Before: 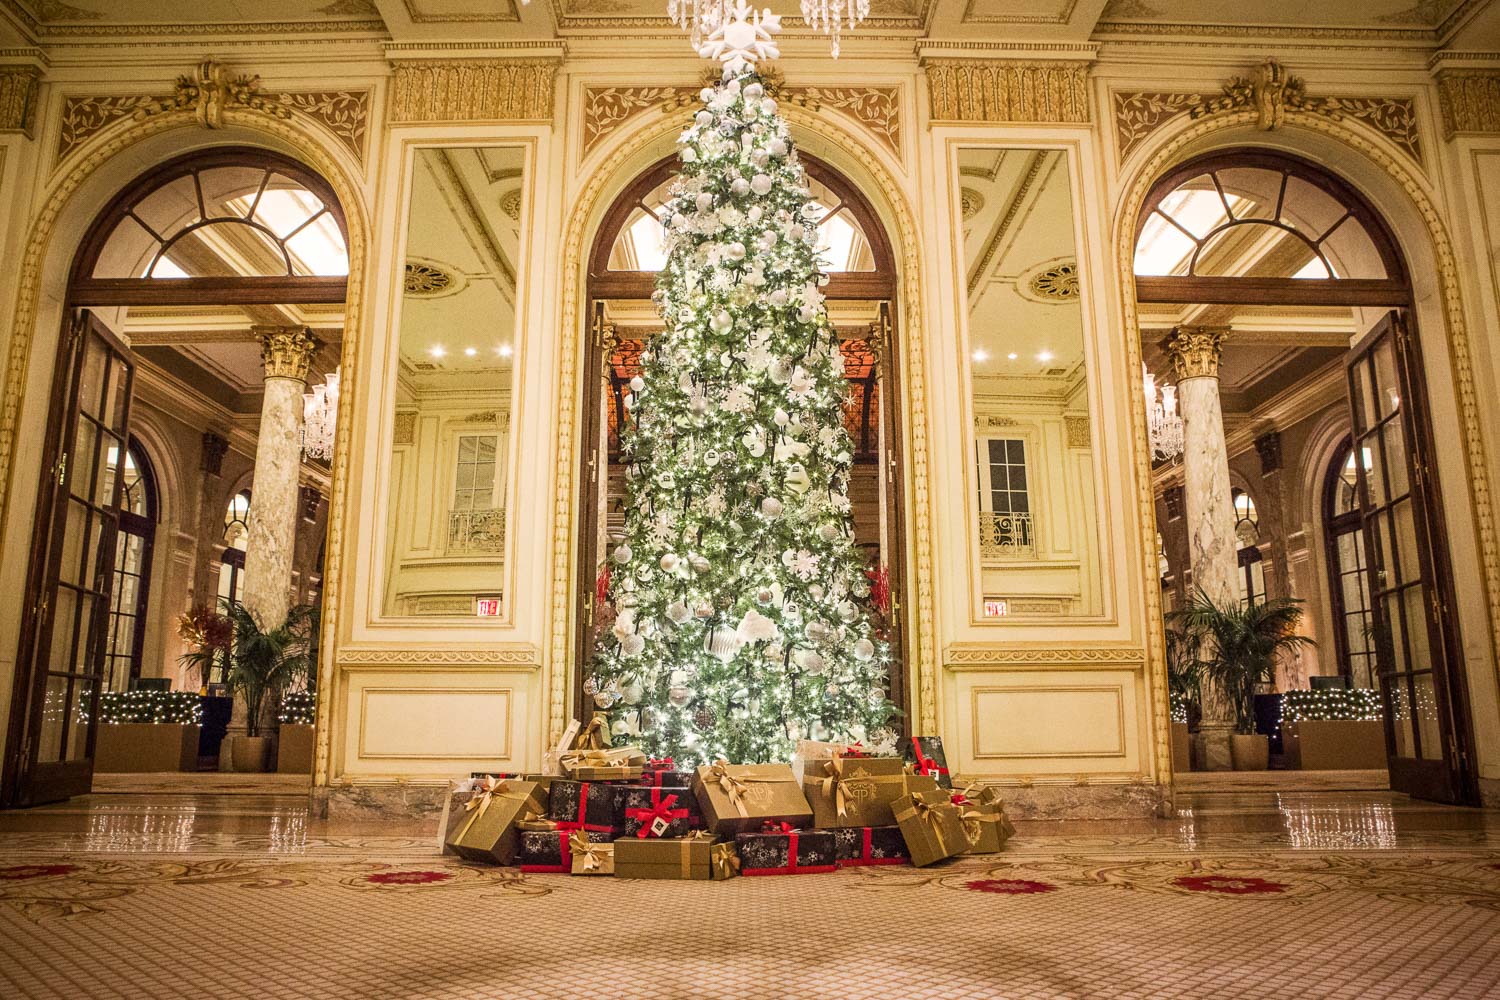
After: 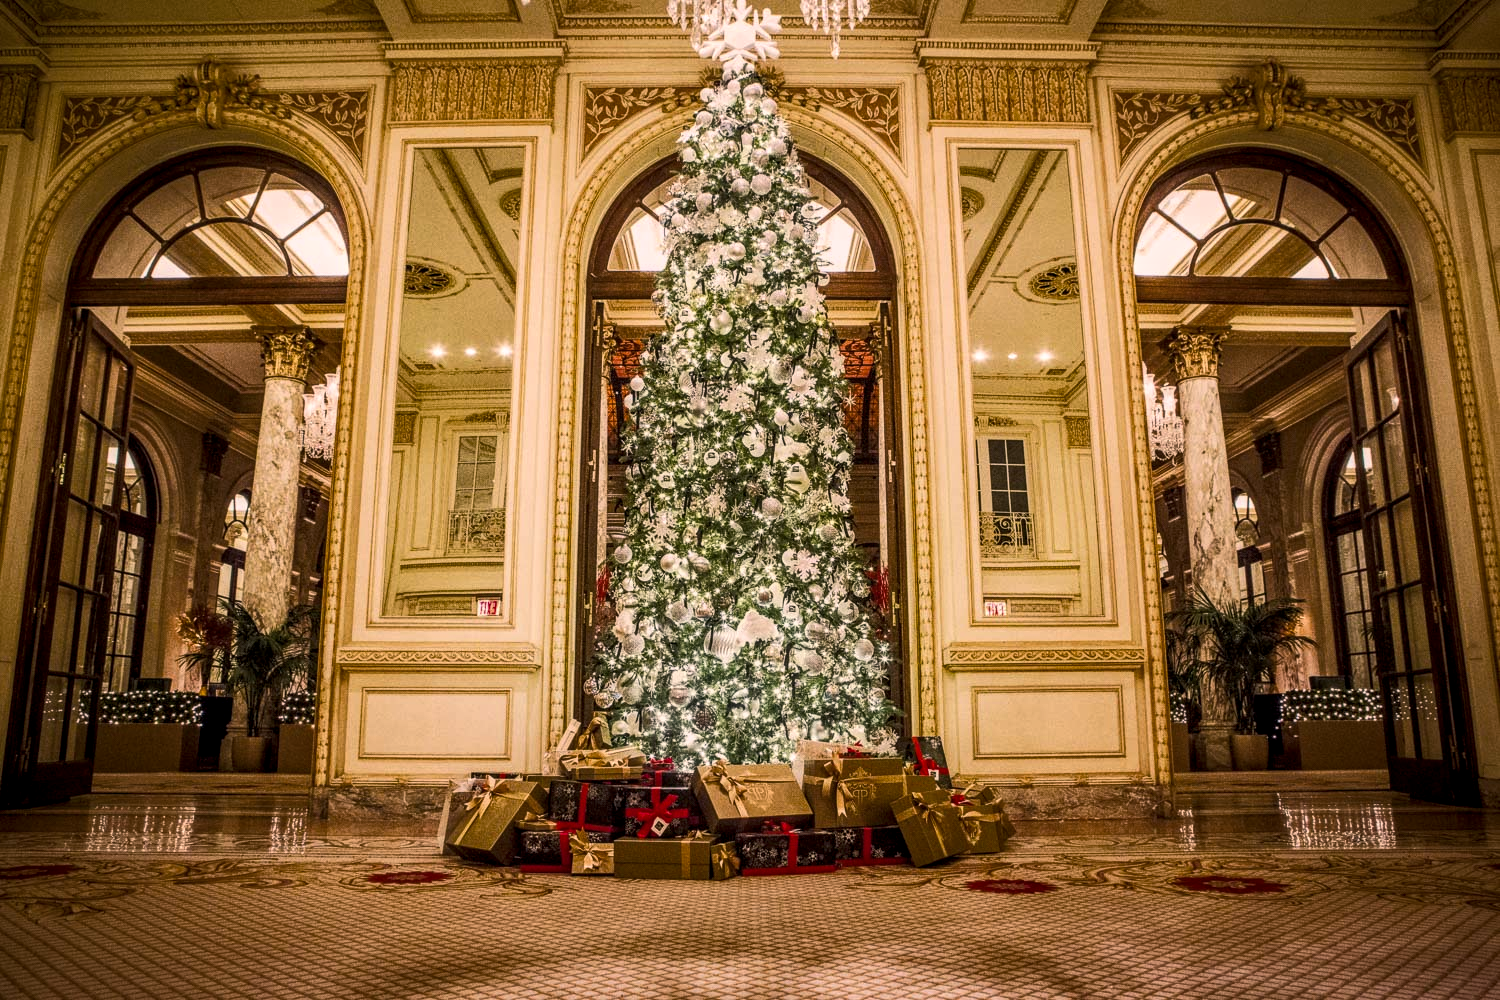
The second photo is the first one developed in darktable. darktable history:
local contrast: detail 130%
color balance rgb: highlights gain › chroma 2.376%, highlights gain › hue 35.73°, linear chroma grading › global chroma 0.508%, perceptual saturation grading › global saturation 0.233%, perceptual saturation grading › mid-tones 11.045%, perceptual brilliance grading › highlights 3.868%, perceptual brilliance grading › mid-tones -19.035%, perceptual brilliance grading › shadows -41.796%, global vibrance 15.785%, saturation formula JzAzBz (2021)
exposure: black level correction 0.001, exposure -0.199 EV, compensate highlight preservation false
